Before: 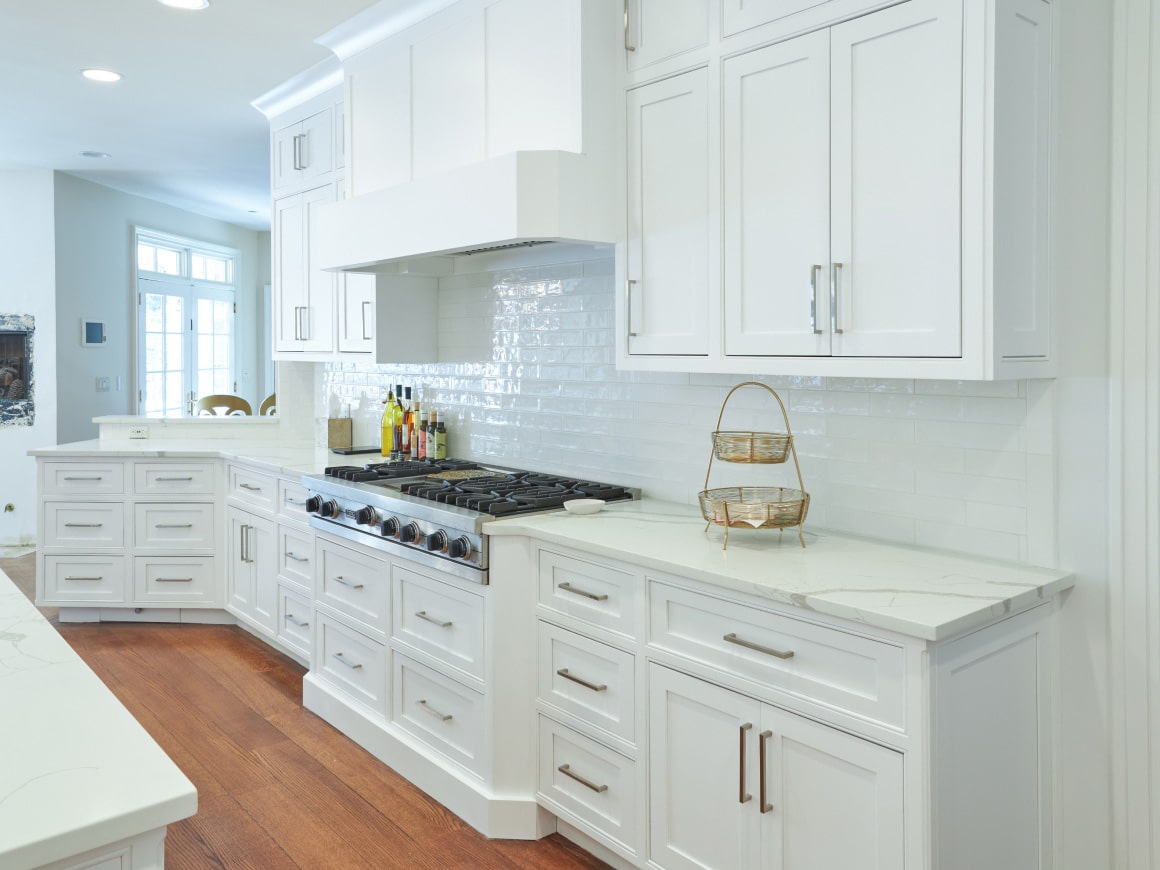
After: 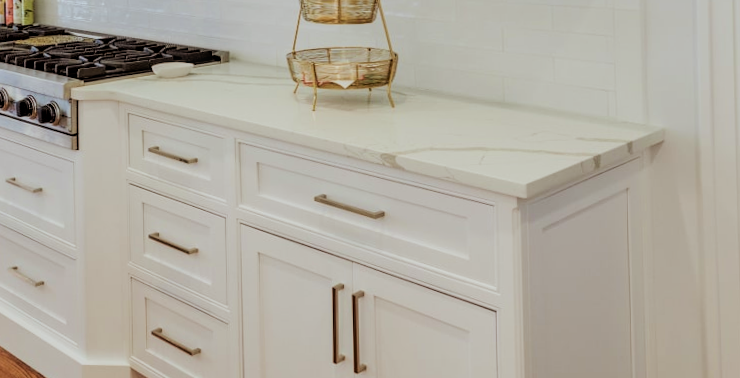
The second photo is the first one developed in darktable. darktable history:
rgb levels: mode RGB, independent channels, levels [[0, 0.5, 1], [0, 0.521, 1], [0, 0.536, 1]]
velvia: on, module defaults
rotate and perspective: rotation -1°, crop left 0.011, crop right 0.989, crop top 0.025, crop bottom 0.975
filmic rgb: black relative exposure -4.14 EV, white relative exposure 5.1 EV, hardness 2.11, contrast 1.165
crop and rotate: left 35.509%, top 50.238%, bottom 4.934%
local contrast: on, module defaults
